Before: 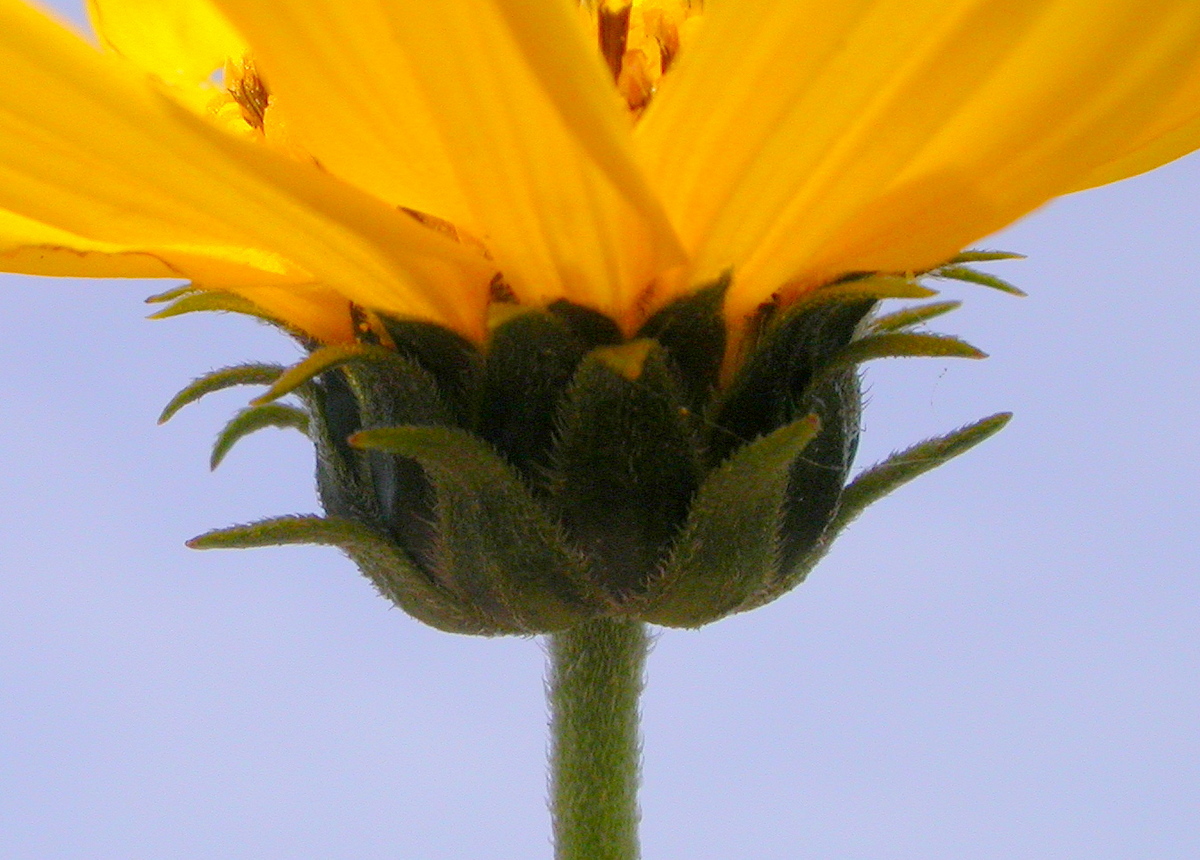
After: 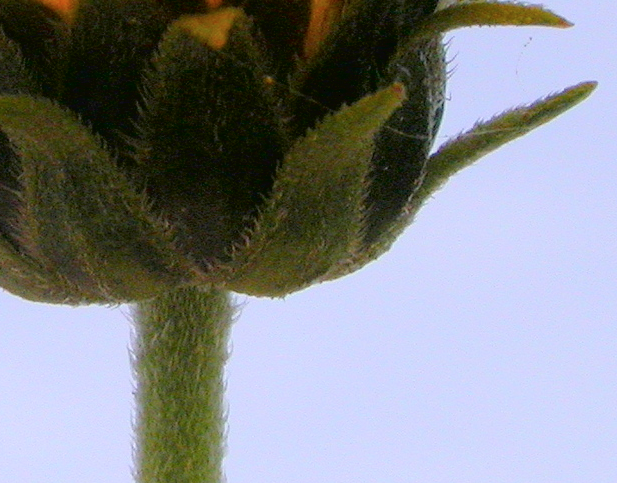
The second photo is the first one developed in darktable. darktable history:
crop: left 34.665%, top 38.5%, right 13.866%, bottom 5.29%
tone curve: curves: ch0 [(0, 0) (0.003, 0.022) (0.011, 0.025) (0.025, 0.025) (0.044, 0.029) (0.069, 0.042) (0.1, 0.068) (0.136, 0.118) (0.177, 0.176) (0.224, 0.233) (0.277, 0.299) (0.335, 0.371) (0.399, 0.448) (0.468, 0.526) (0.543, 0.605) (0.623, 0.684) (0.709, 0.775) (0.801, 0.869) (0.898, 0.957) (1, 1)], color space Lab, independent channels, preserve colors none
